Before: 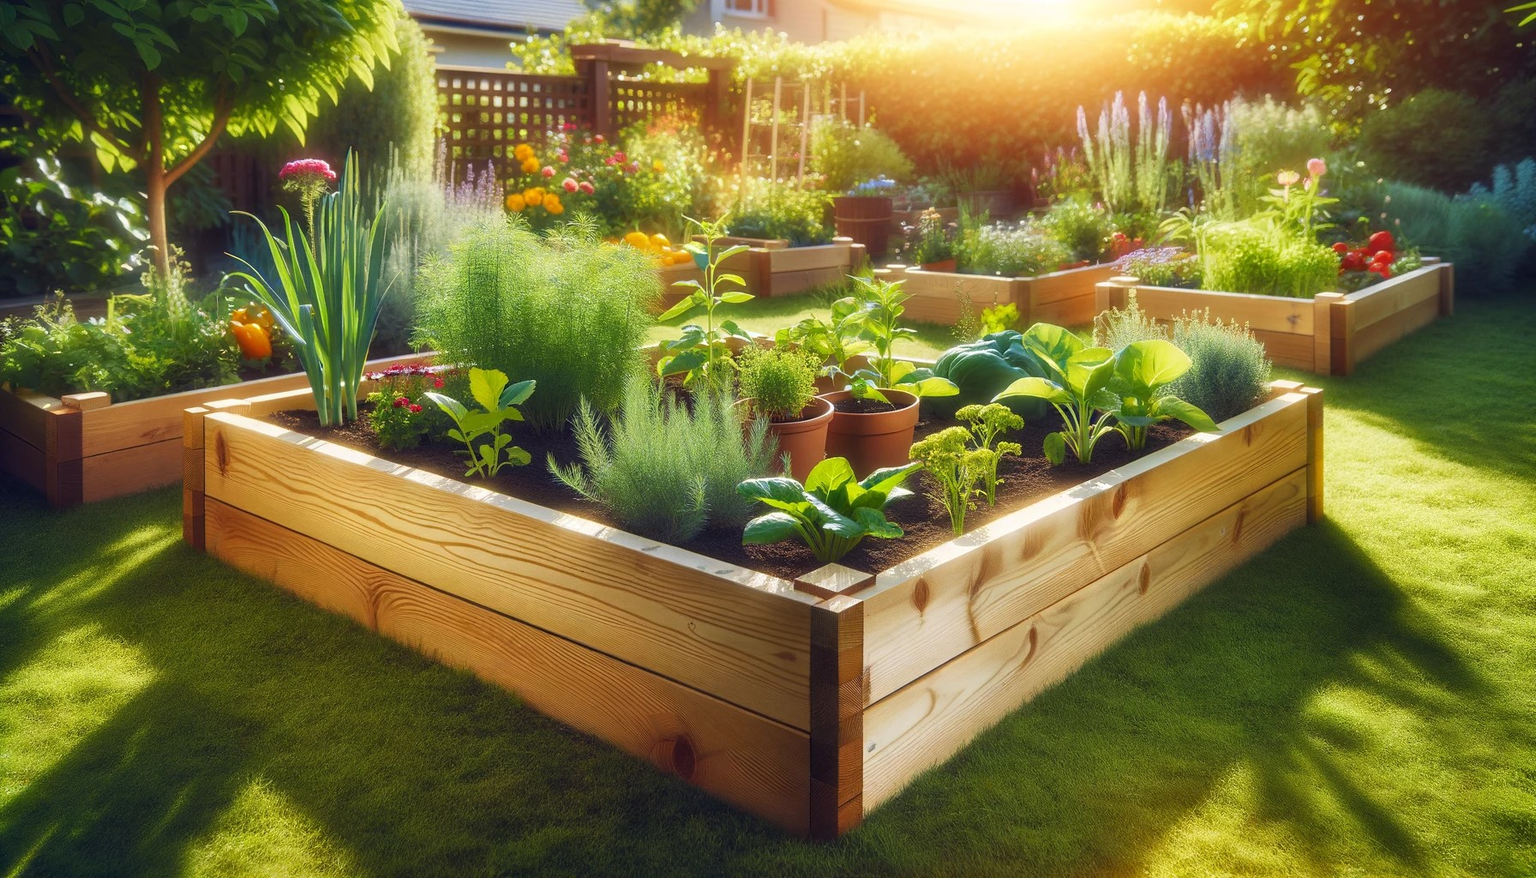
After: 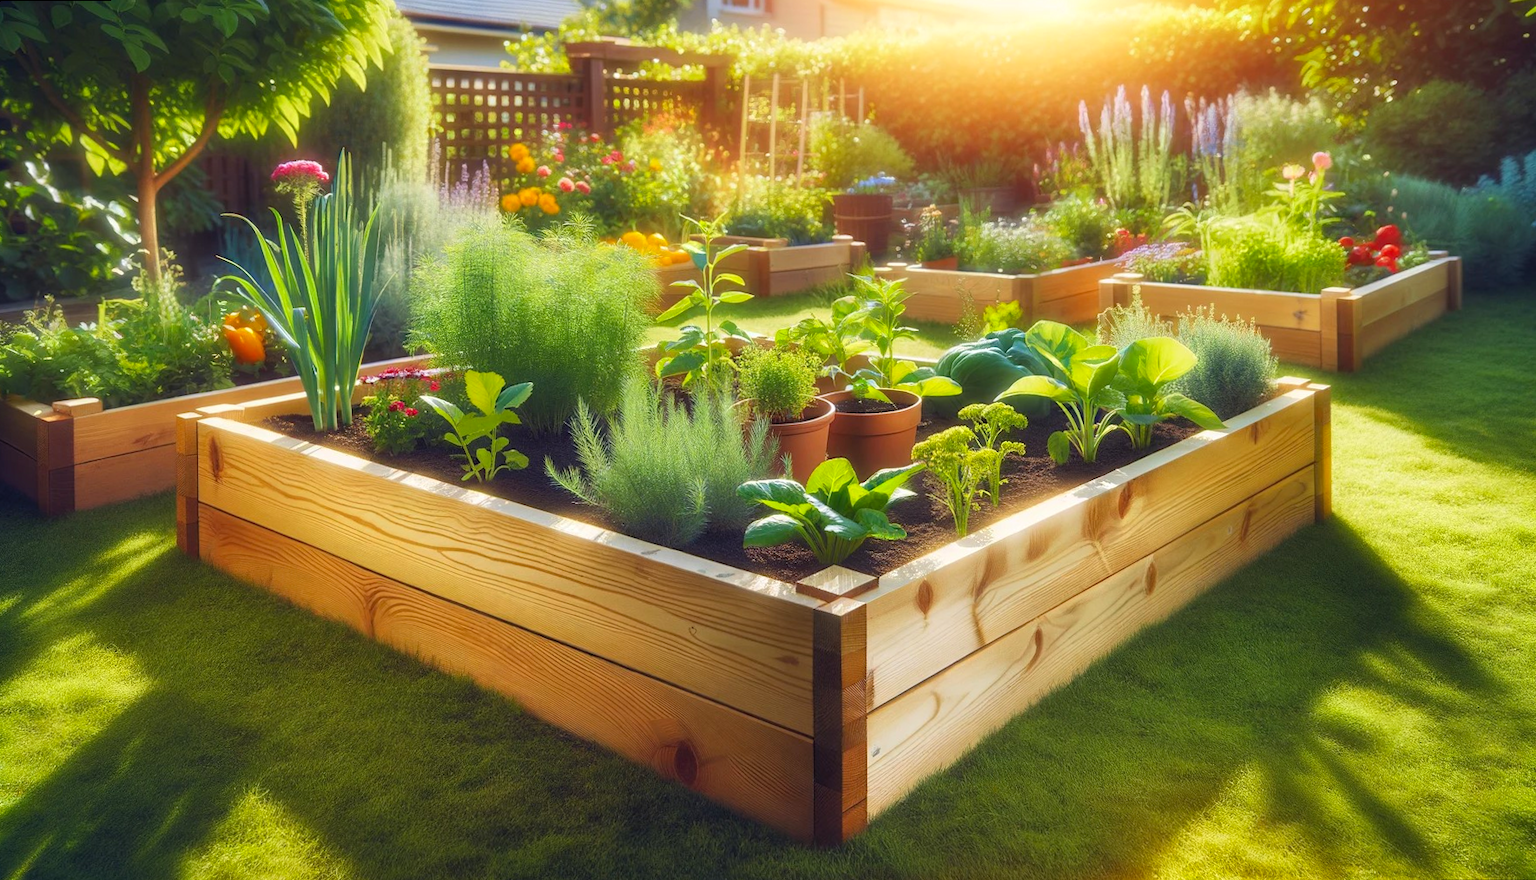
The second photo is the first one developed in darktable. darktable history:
contrast brightness saturation: contrast 0.03, brightness 0.06, saturation 0.13
rotate and perspective: rotation -0.45°, automatic cropping original format, crop left 0.008, crop right 0.992, crop top 0.012, crop bottom 0.988
